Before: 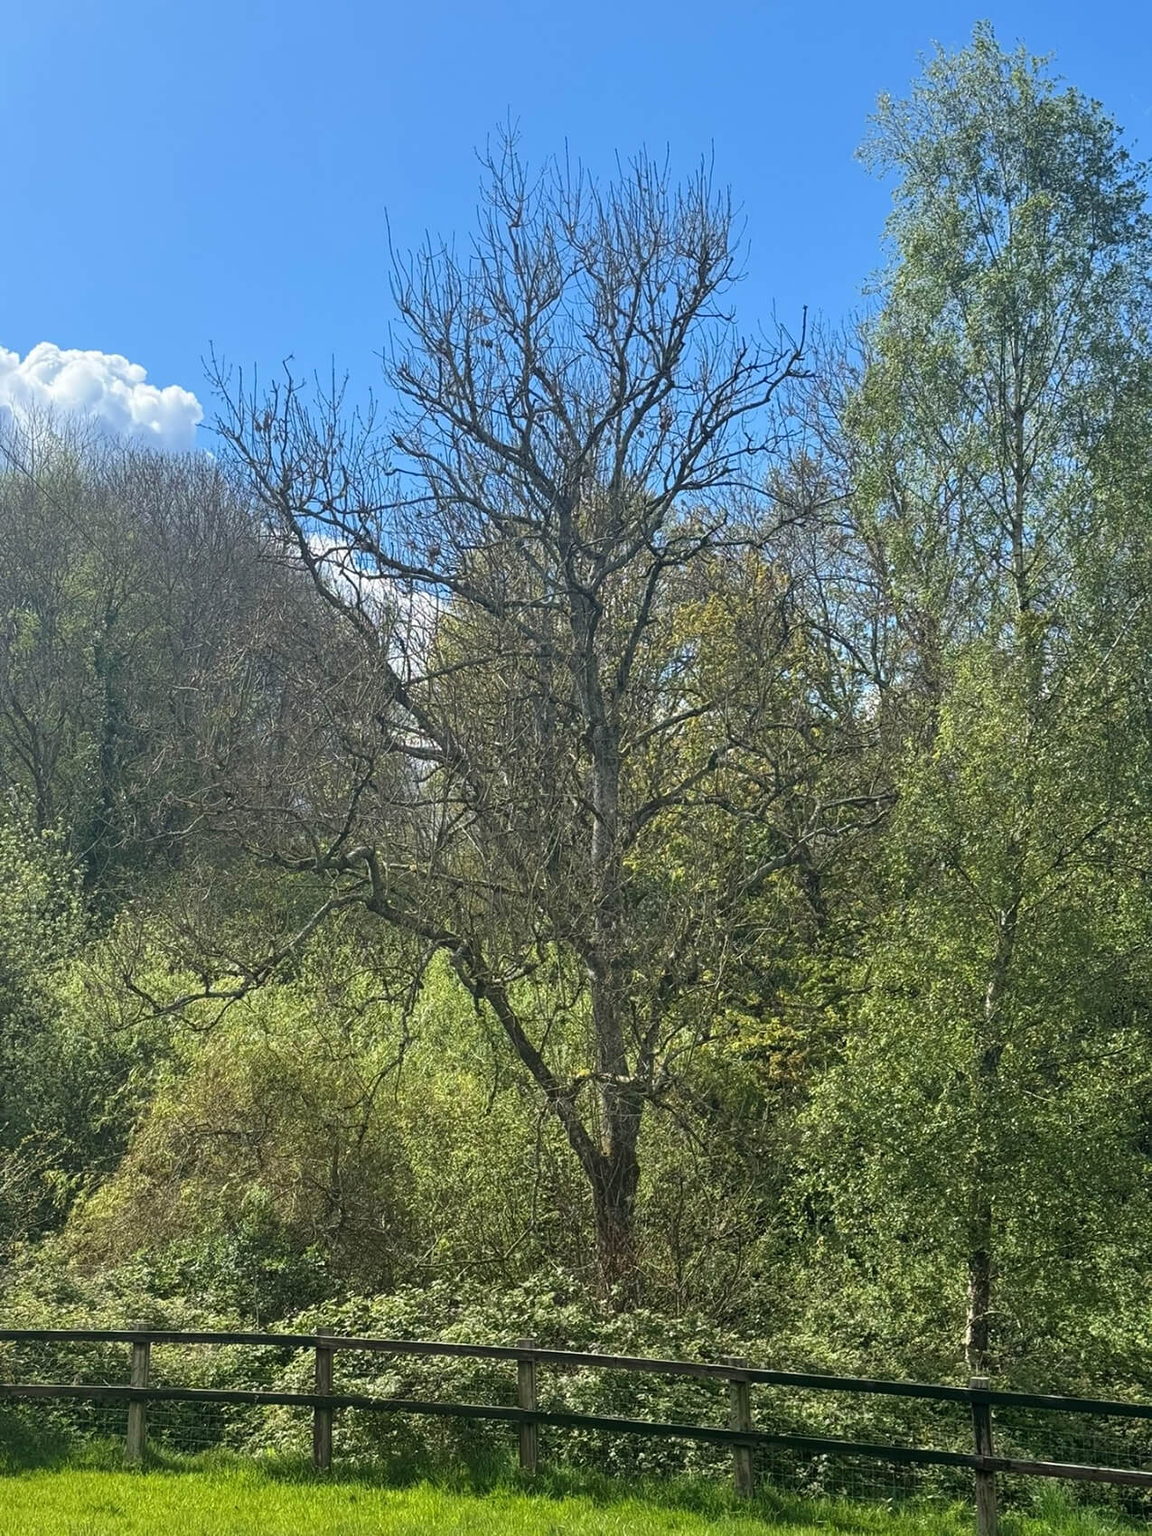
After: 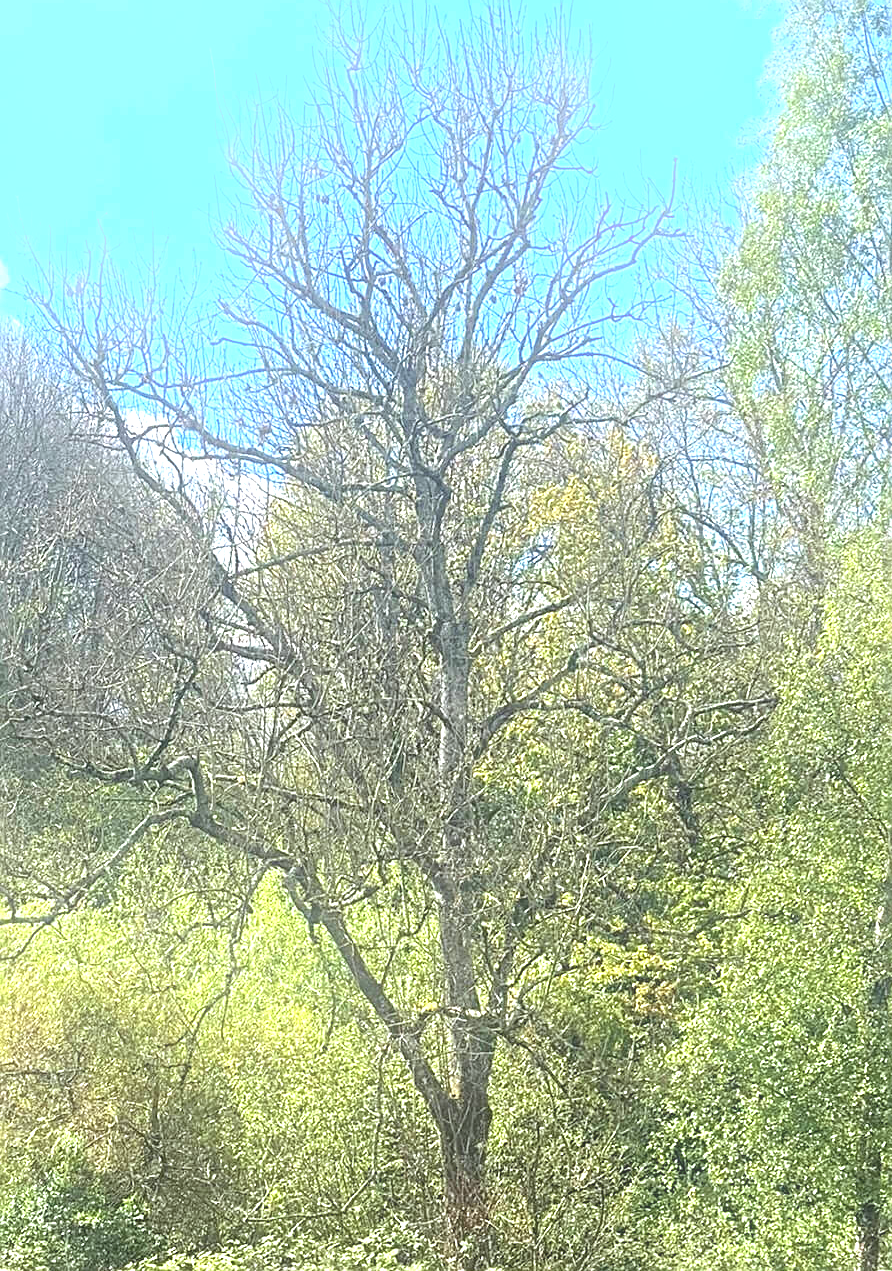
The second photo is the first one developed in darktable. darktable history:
sharpen: on, module defaults
base curve: exposure shift 0, preserve colors none
crop and rotate: left 17.046%, top 10.659%, right 12.989%, bottom 14.553%
white balance: red 0.982, blue 1.018
bloom: size 15%, threshold 97%, strength 7%
exposure: black level correction 0, exposure 1.45 EV, compensate exposure bias true, compensate highlight preservation false
